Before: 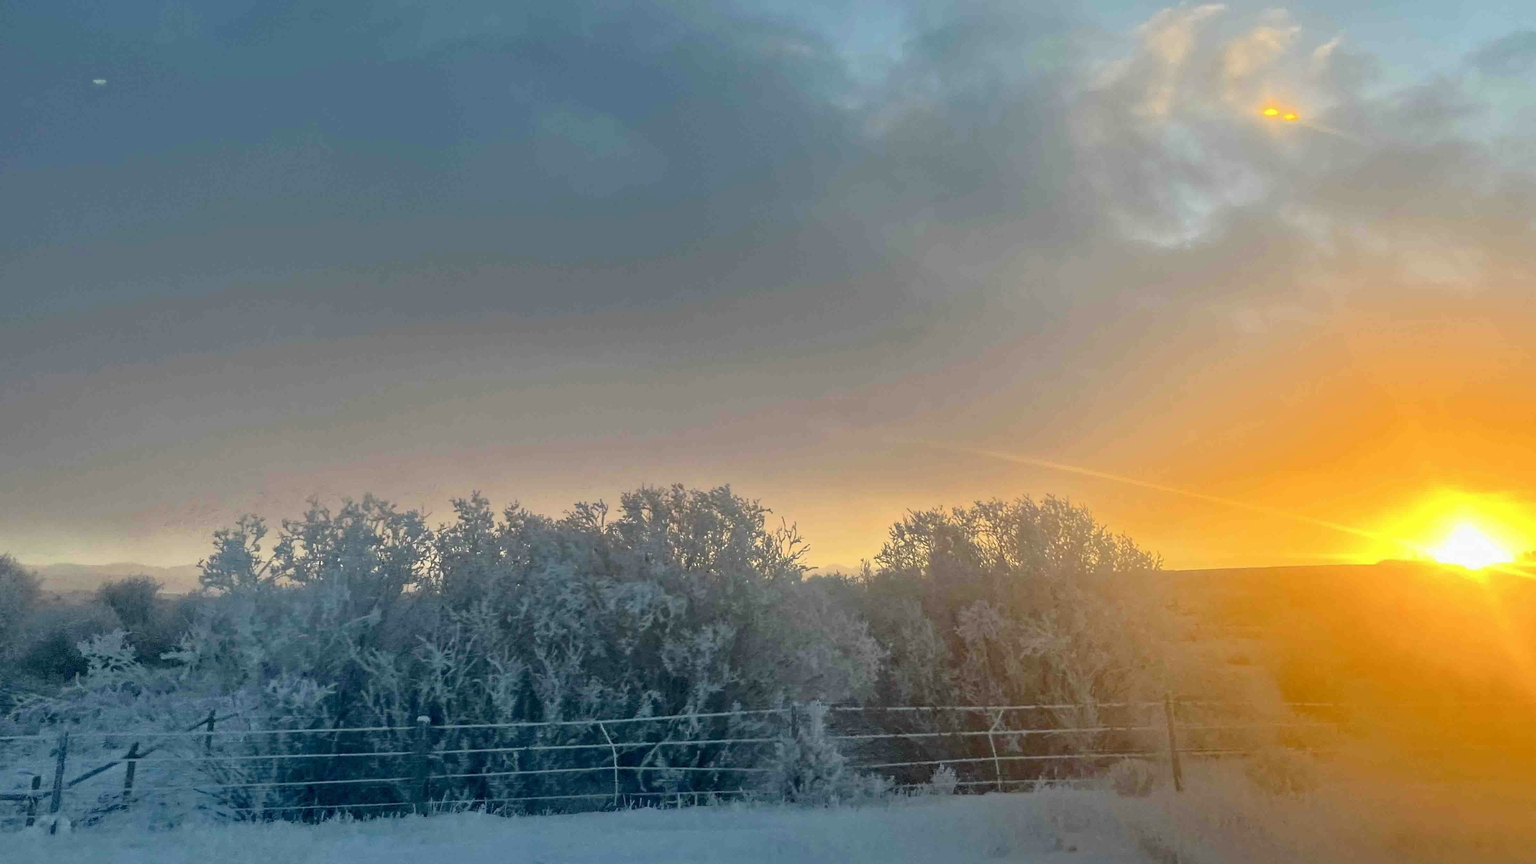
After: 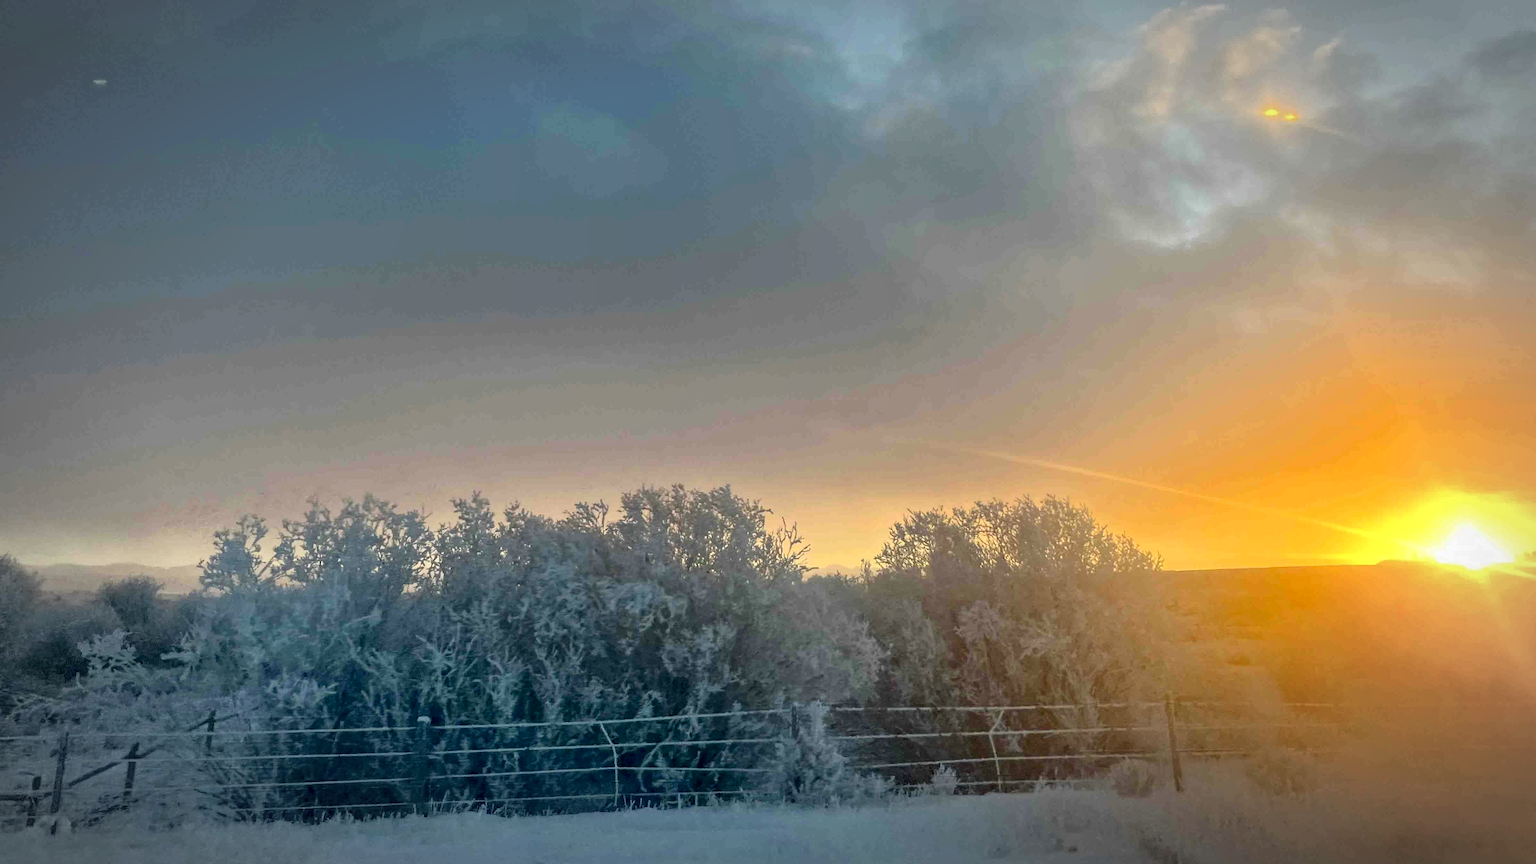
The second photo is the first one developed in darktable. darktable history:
local contrast: on, module defaults
vignetting: automatic ratio true
contrast brightness saturation: contrast 0.04, saturation 0.072
